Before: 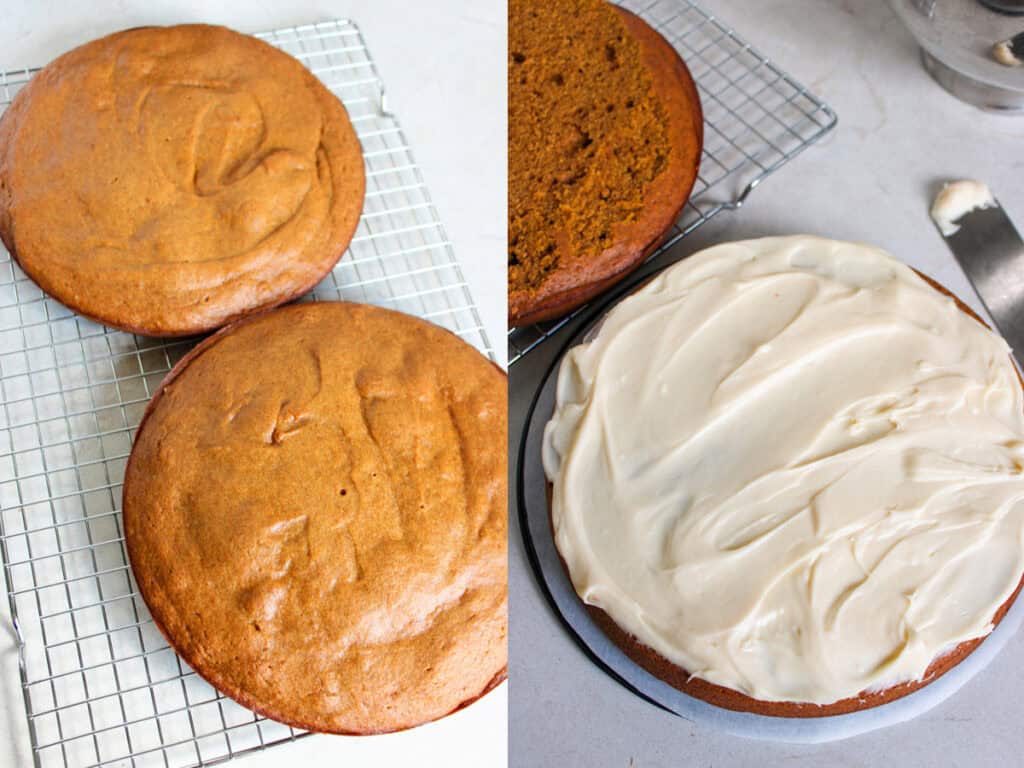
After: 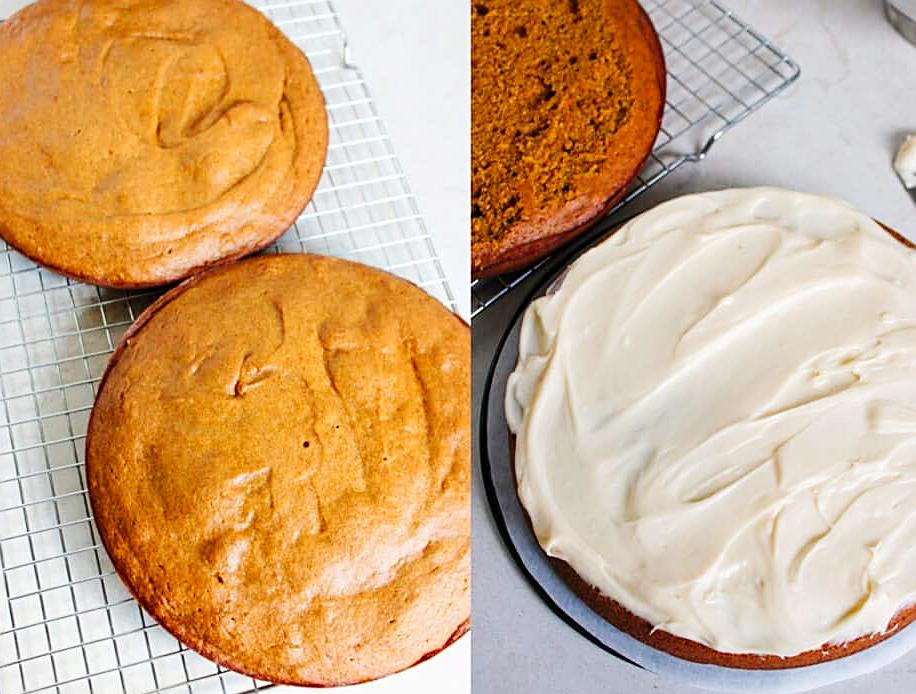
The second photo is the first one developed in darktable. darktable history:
tone curve: curves: ch0 [(0, 0) (0.037, 0.025) (0.131, 0.093) (0.275, 0.256) (0.476, 0.517) (0.607, 0.667) (0.691, 0.745) (0.789, 0.836) (0.911, 0.925) (0.997, 0.995)]; ch1 [(0, 0) (0.301, 0.3) (0.444, 0.45) (0.493, 0.495) (0.507, 0.503) (0.534, 0.533) (0.582, 0.58) (0.658, 0.693) (0.746, 0.77) (1, 1)]; ch2 [(0, 0) (0.246, 0.233) (0.36, 0.352) (0.415, 0.418) (0.476, 0.492) (0.502, 0.504) (0.525, 0.518) (0.539, 0.544) (0.586, 0.602) (0.634, 0.651) (0.706, 0.727) (0.853, 0.852) (1, 0.951)], preserve colors none
sharpen: on, module defaults
crop: left 3.683%, top 6.377%, right 6.773%, bottom 3.213%
